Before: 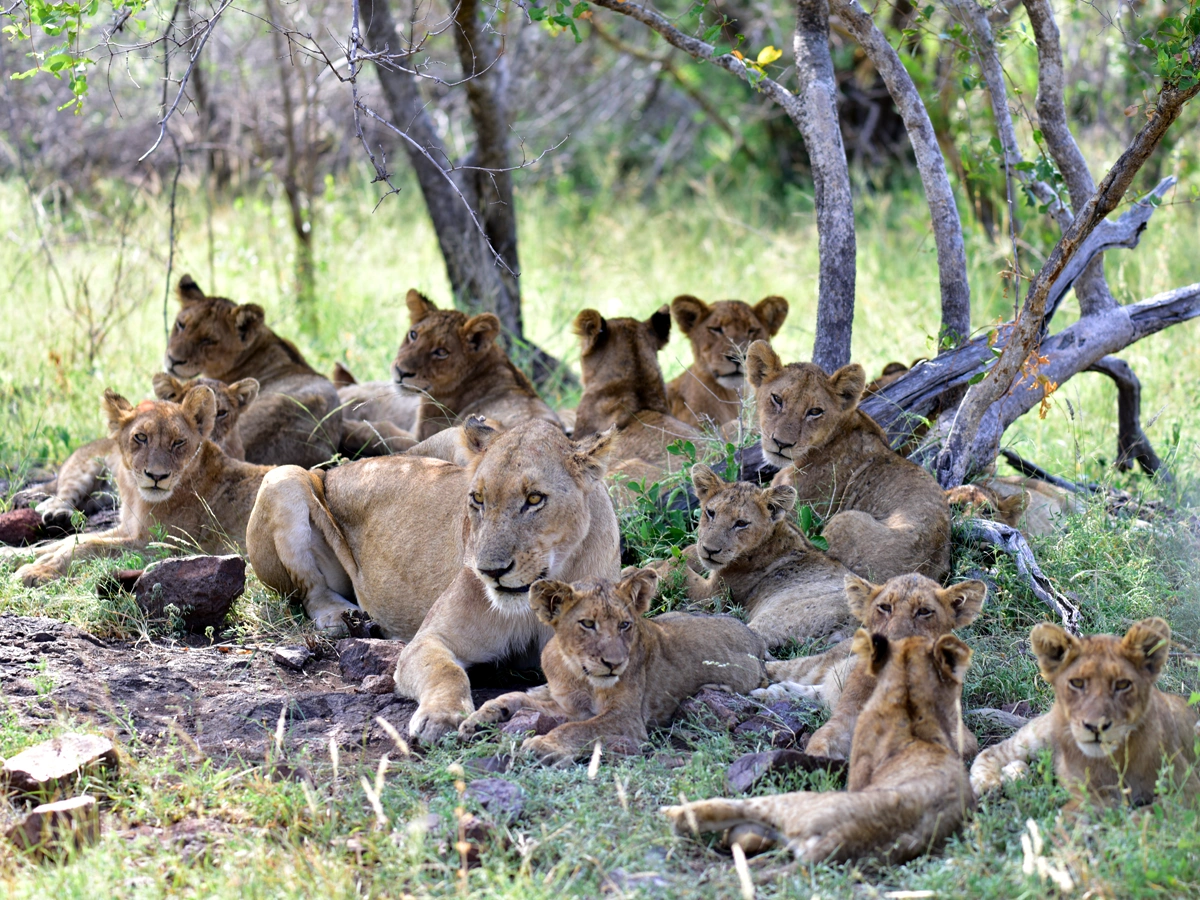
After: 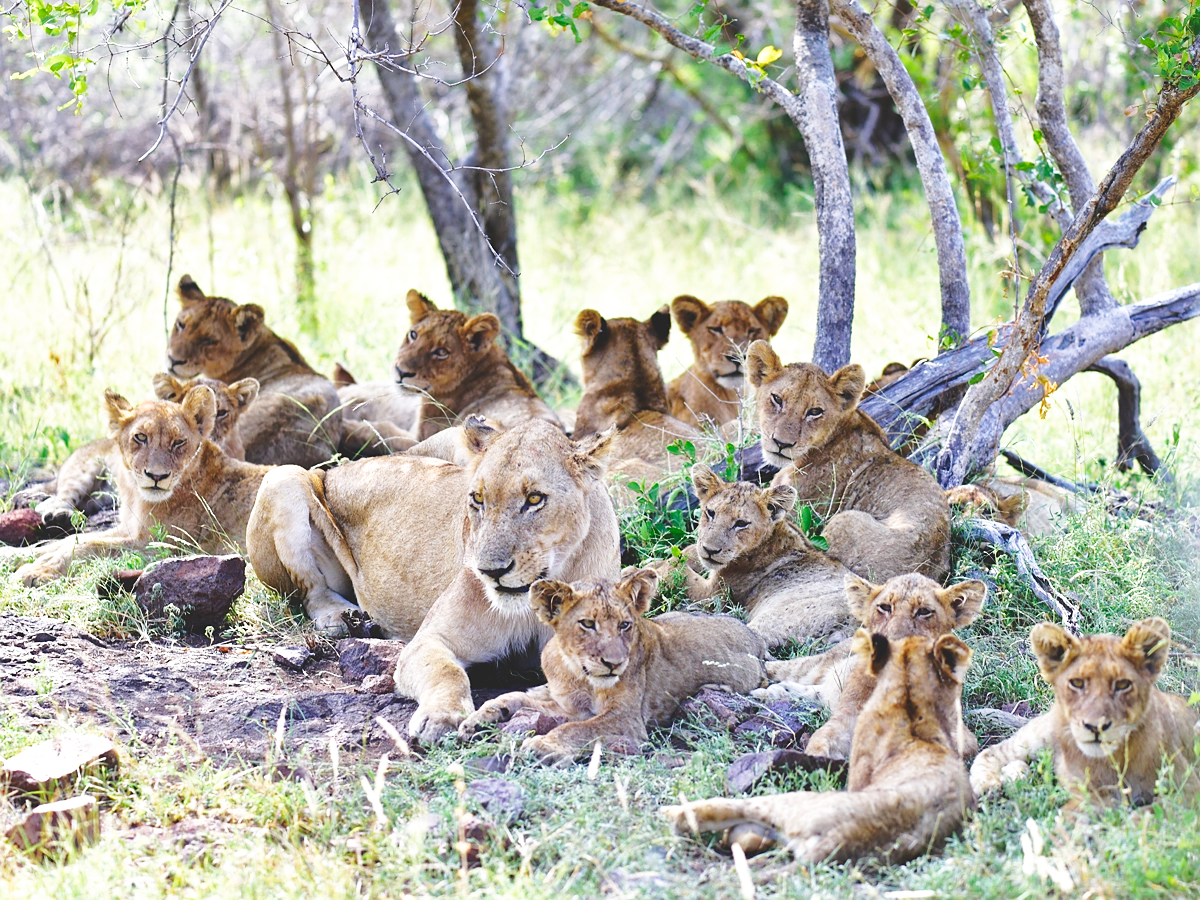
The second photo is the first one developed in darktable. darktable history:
exposure: black level correction -0.015, exposure -0.134 EV, compensate highlight preservation false
base curve: curves: ch0 [(0, 0.003) (0.001, 0.002) (0.006, 0.004) (0.02, 0.022) (0.048, 0.086) (0.094, 0.234) (0.162, 0.431) (0.258, 0.629) (0.385, 0.8) (0.548, 0.918) (0.751, 0.988) (1, 1)], preserve colors none
shadows and highlights: on, module defaults
sharpen: radius 1.043
